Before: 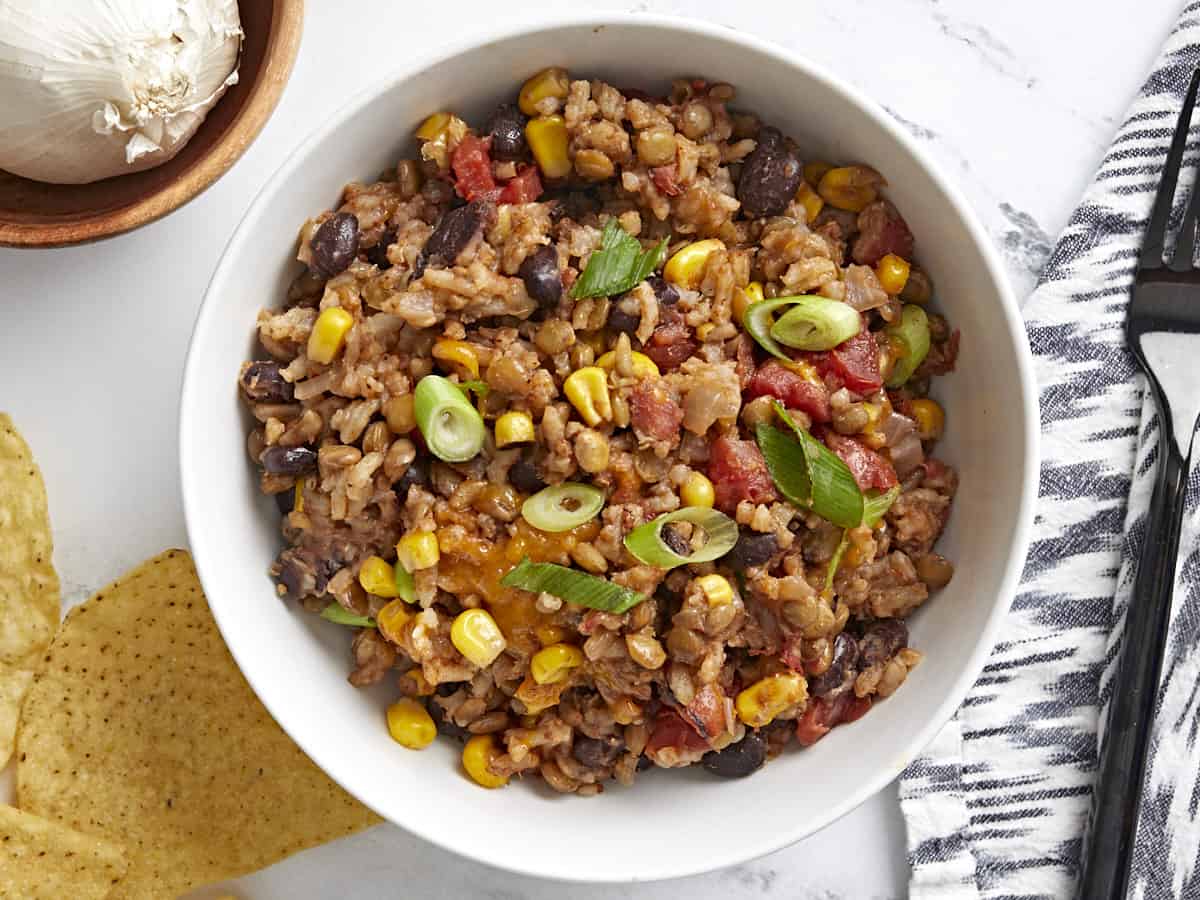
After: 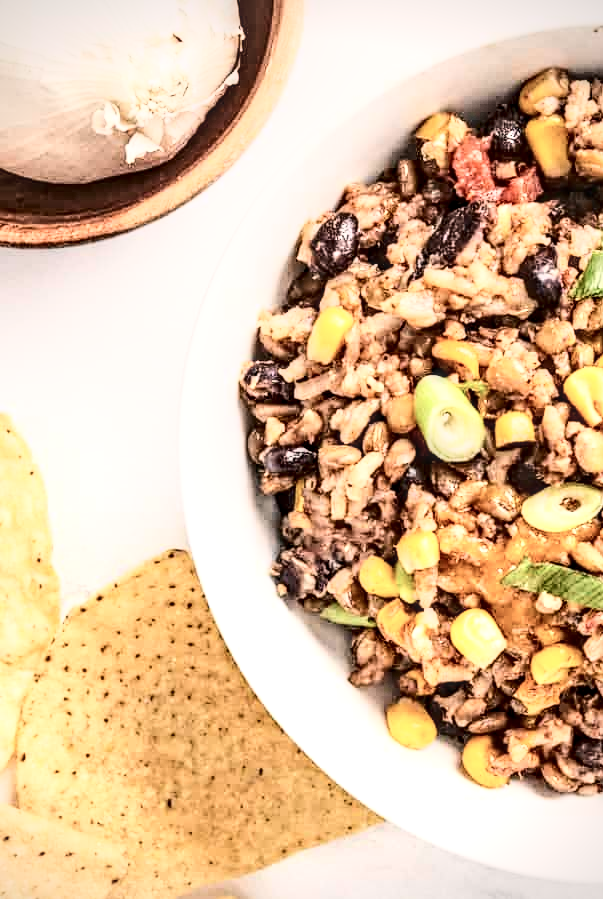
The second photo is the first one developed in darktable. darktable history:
crop and rotate: left 0.003%, top 0%, right 49.731%
base curve: curves: ch0 [(0, 0) (0.018, 0.026) (0.143, 0.37) (0.33, 0.731) (0.458, 0.853) (0.735, 0.965) (0.905, 0.986) (1, 1)]
contrast brightness saturation: contrast 0.29
local contrast: highlights 5%, shadows 3%, detail 182%
vignetting: fall-off start 91.53%
color correction: highlights a* 5.55, highlights b* 5.2, saturation 0.627
exposure: compensate highlight preservation false
